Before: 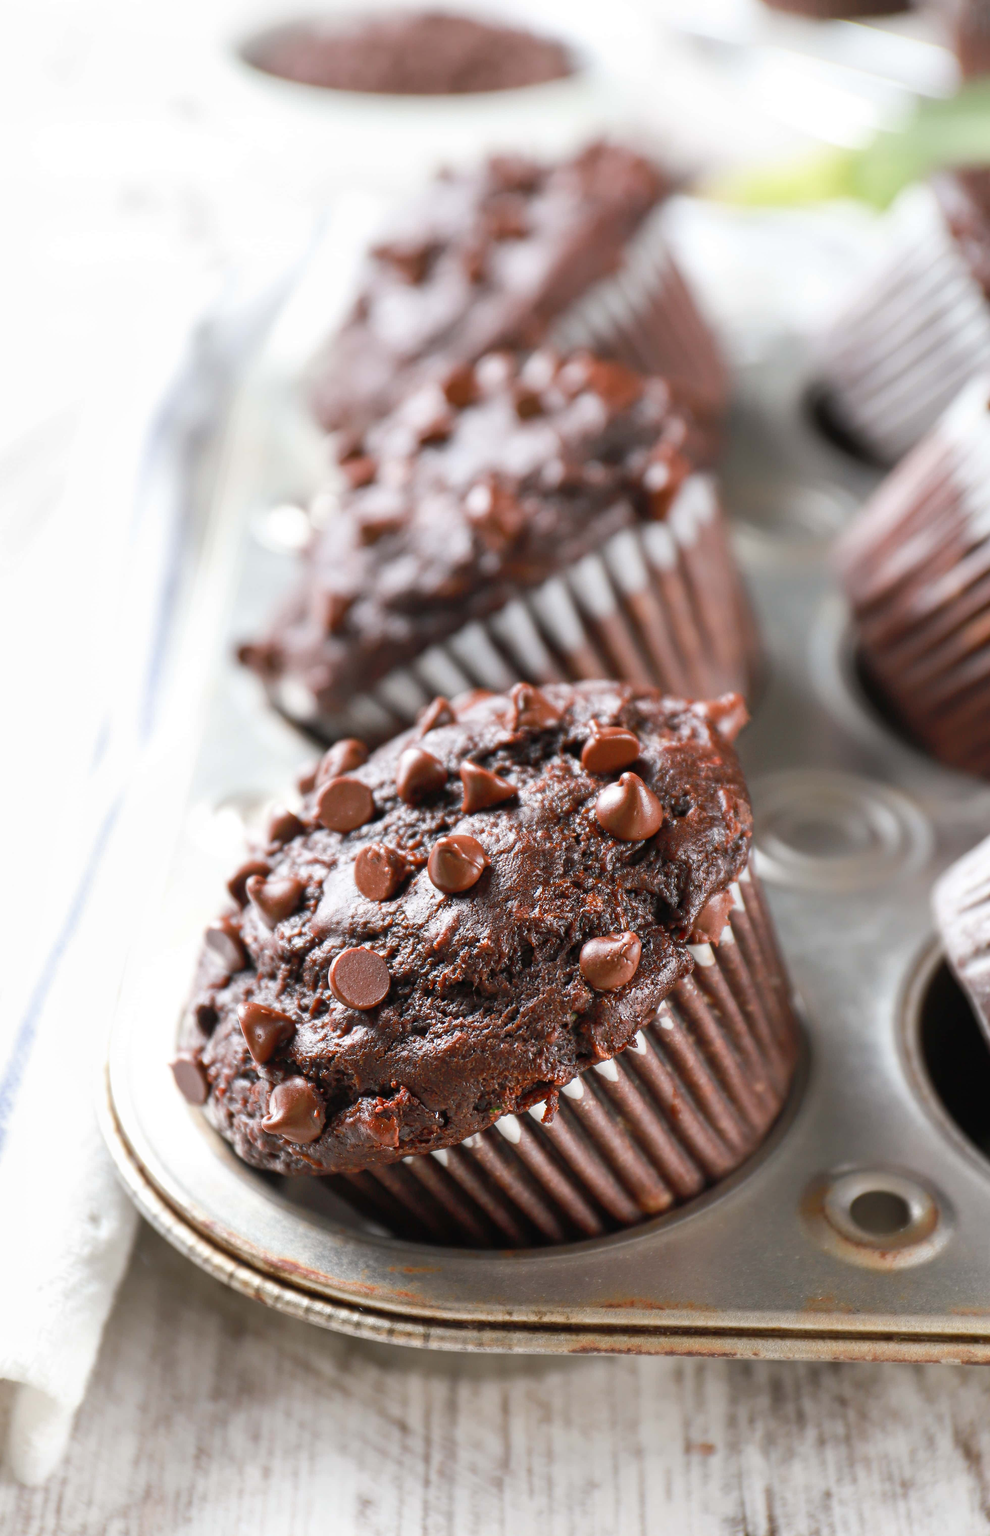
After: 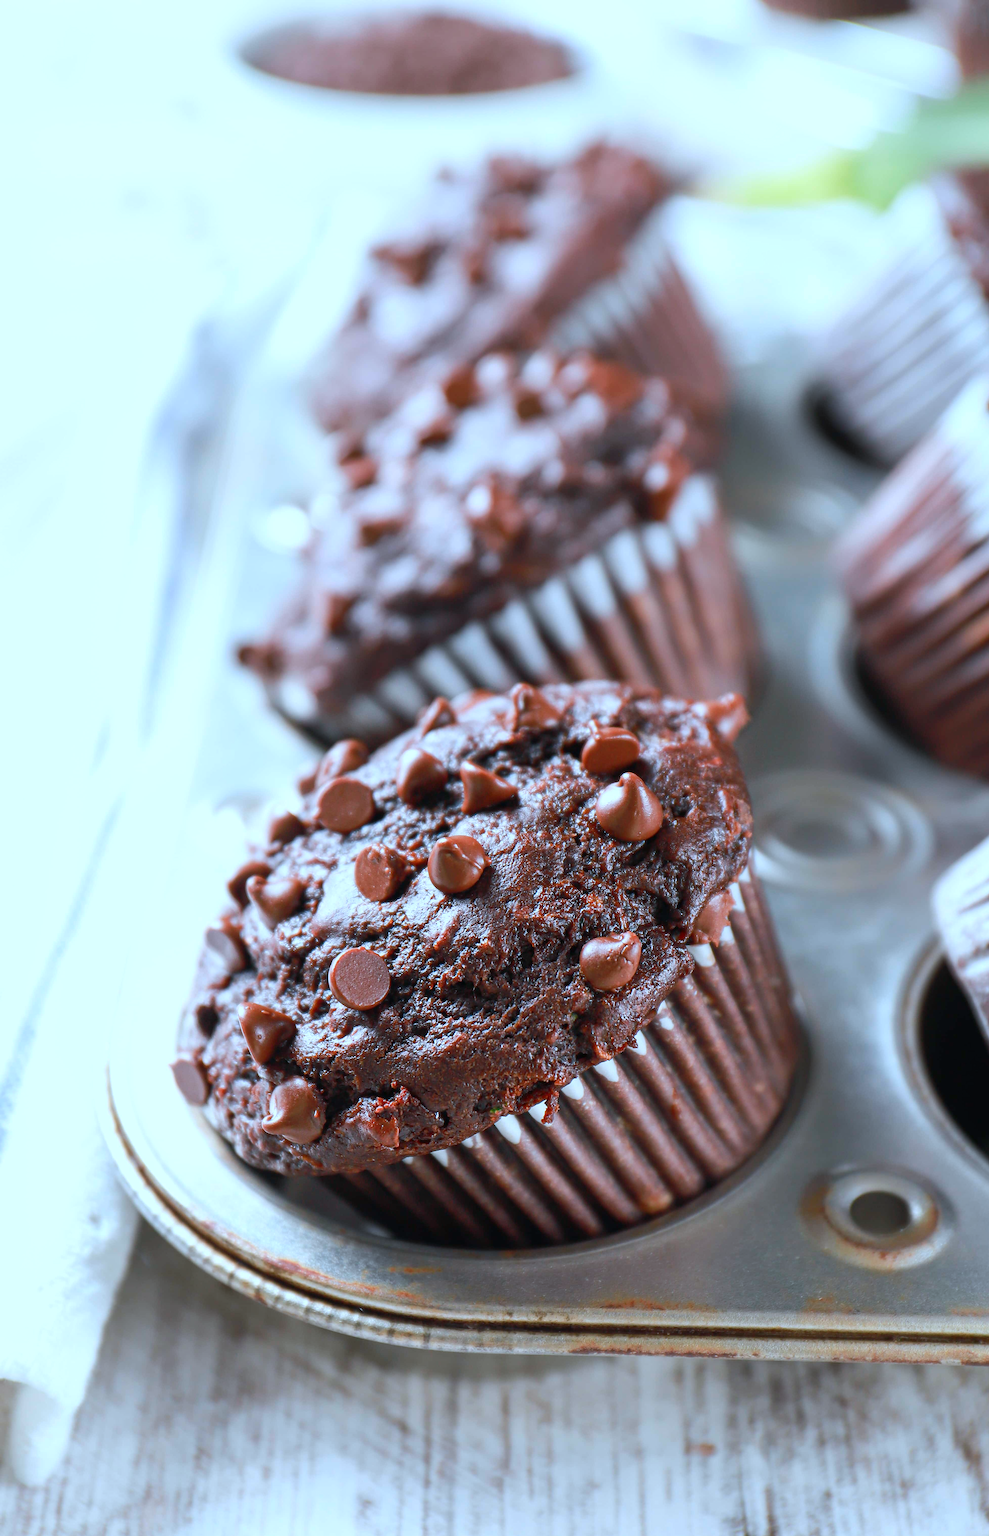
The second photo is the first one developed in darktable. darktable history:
sharpen: amount 0.2
color calibration: illuminant as shot in camera, x 0.383, y 0.38, temperature 3949.15 K, gamut compression 1.66
contrast brightness saturation: contrast 0.04, saturation 0.16
